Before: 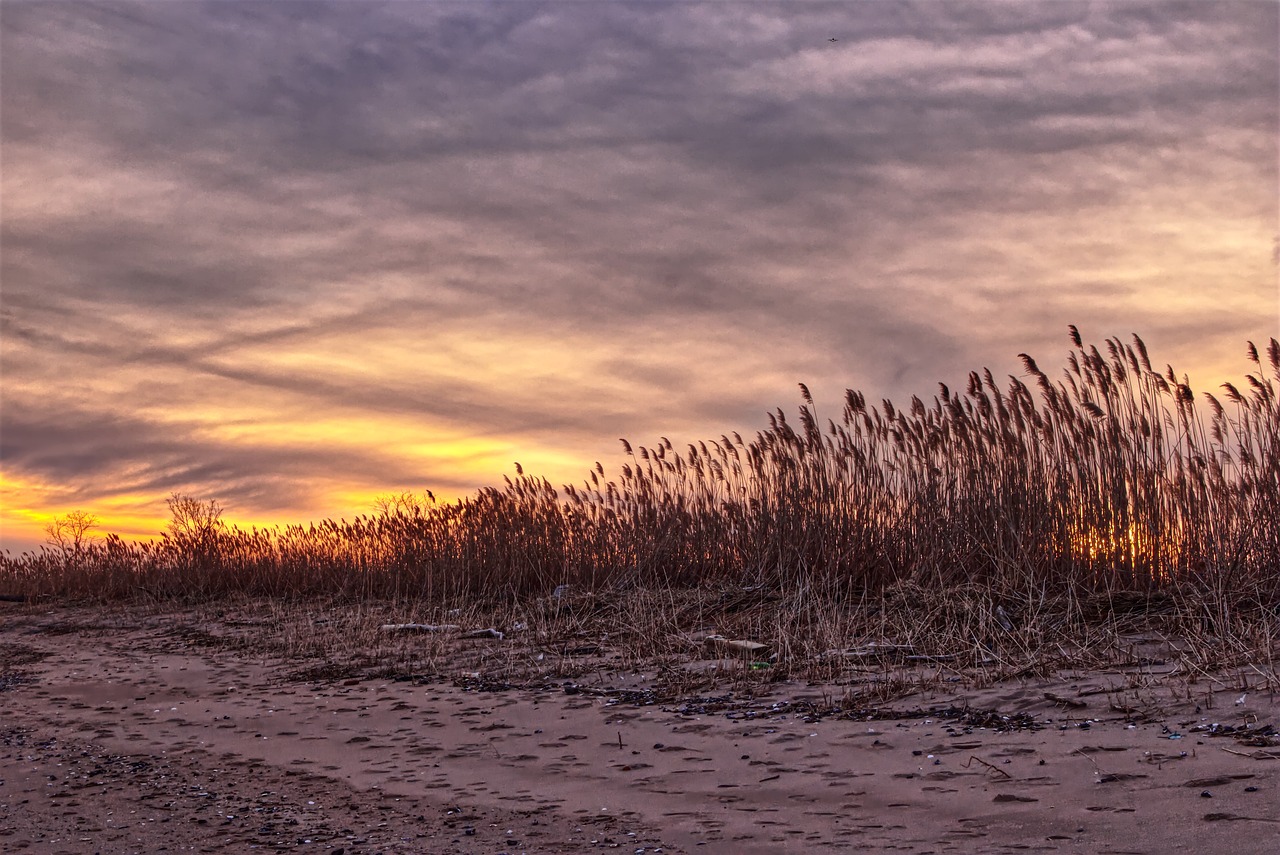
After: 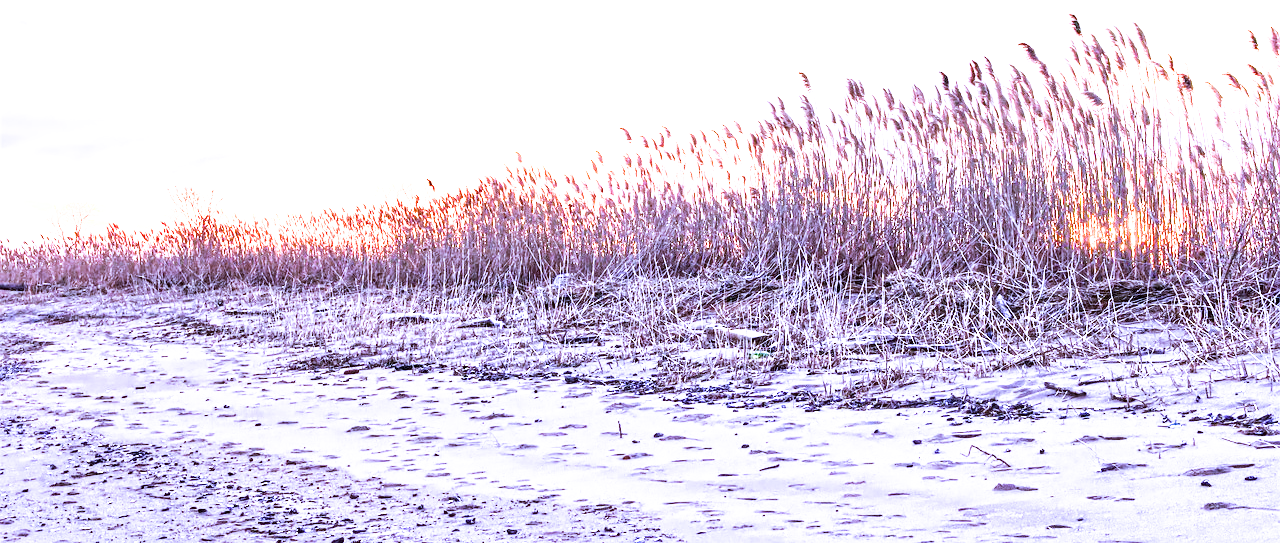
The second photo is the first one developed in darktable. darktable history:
exposure: black level correction 0, exposure 4 EV, compensate exposure bias true, compensate highlight preservation false
crop and rotate: top 36.435%
white balance: red 0.766, blue 1.537
filmic rgb: black relative exposure -5 EV, white relative exposure 3.5 EV, hardness 3.19, contrast 1.3, highlights saturation mix -50%
